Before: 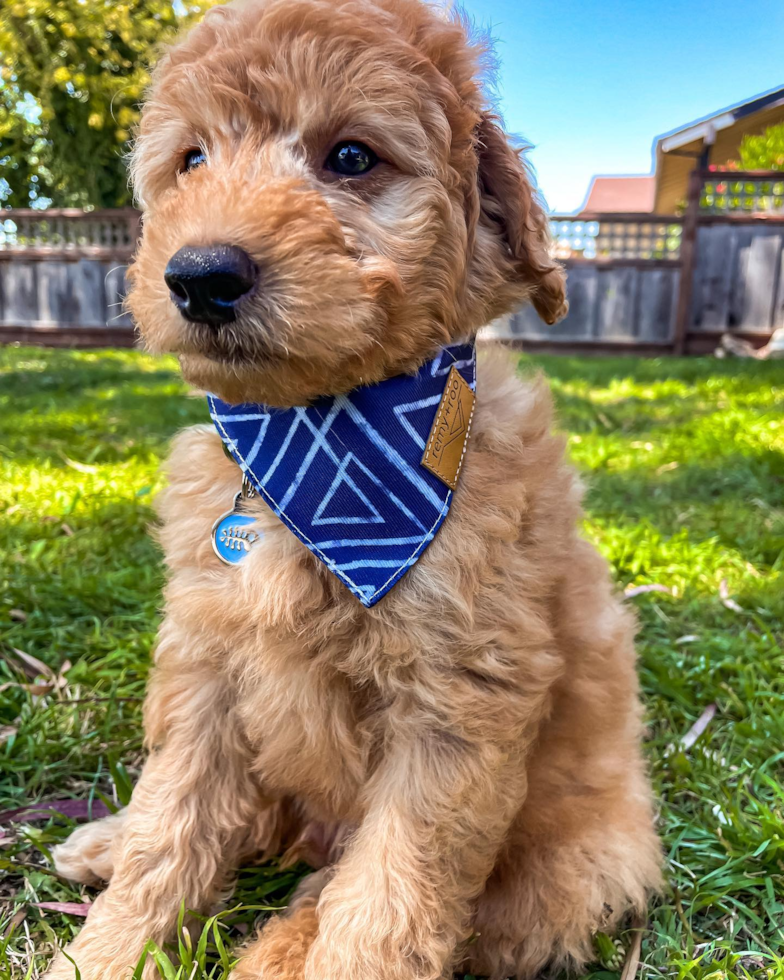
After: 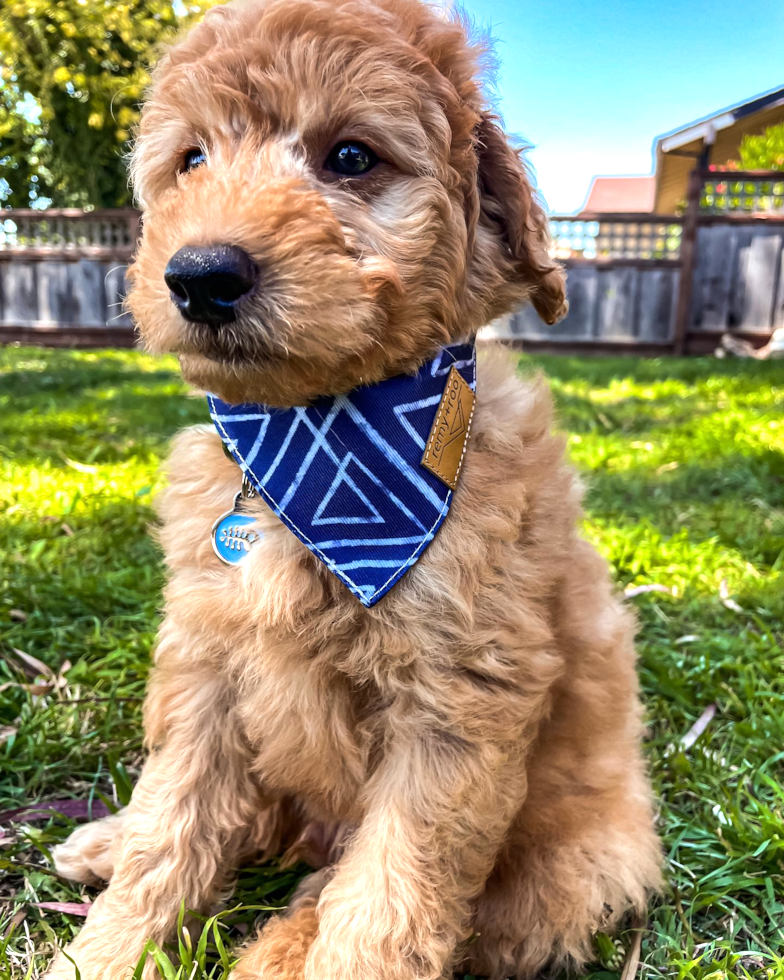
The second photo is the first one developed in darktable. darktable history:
tone equalizer: -8 EV -0.451 EV, -7 EV -0.387 EV, -6 EV -0.37 EV, -5 EV -0.232 EV, -3 EV 0.241 EV, -2 EV 0.328 EV, -1 EV 0.406 EV, +0 EV 0.393 EV, edges refinement/feathering 500, mask exposure compensation -1.57 EV, preserve details no
